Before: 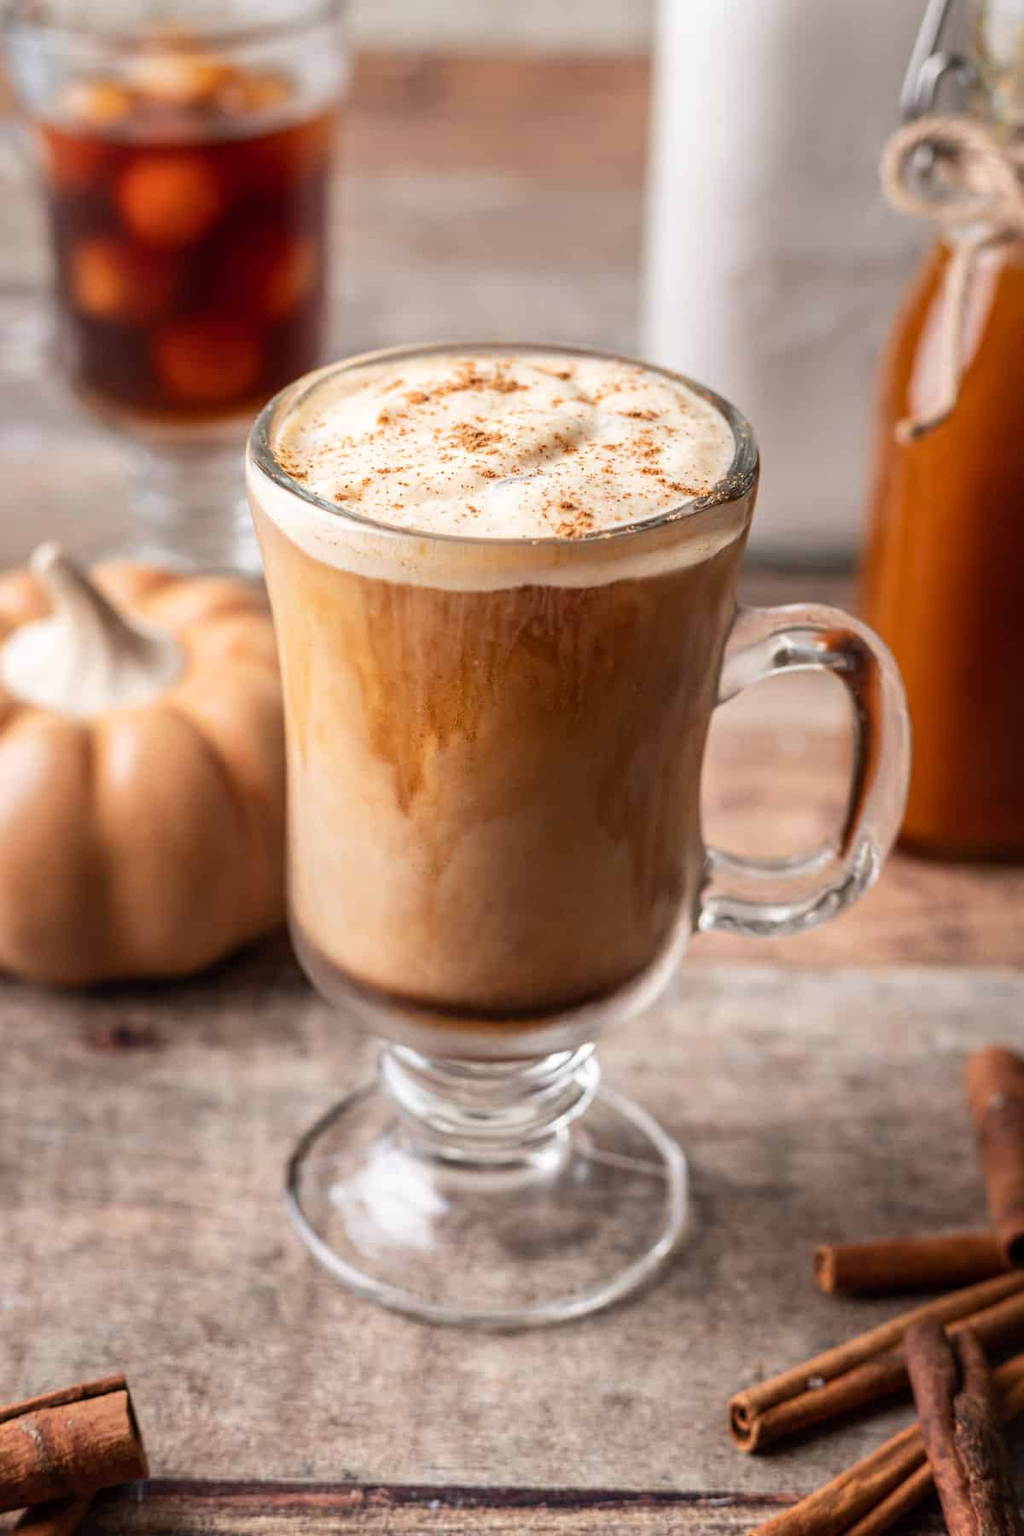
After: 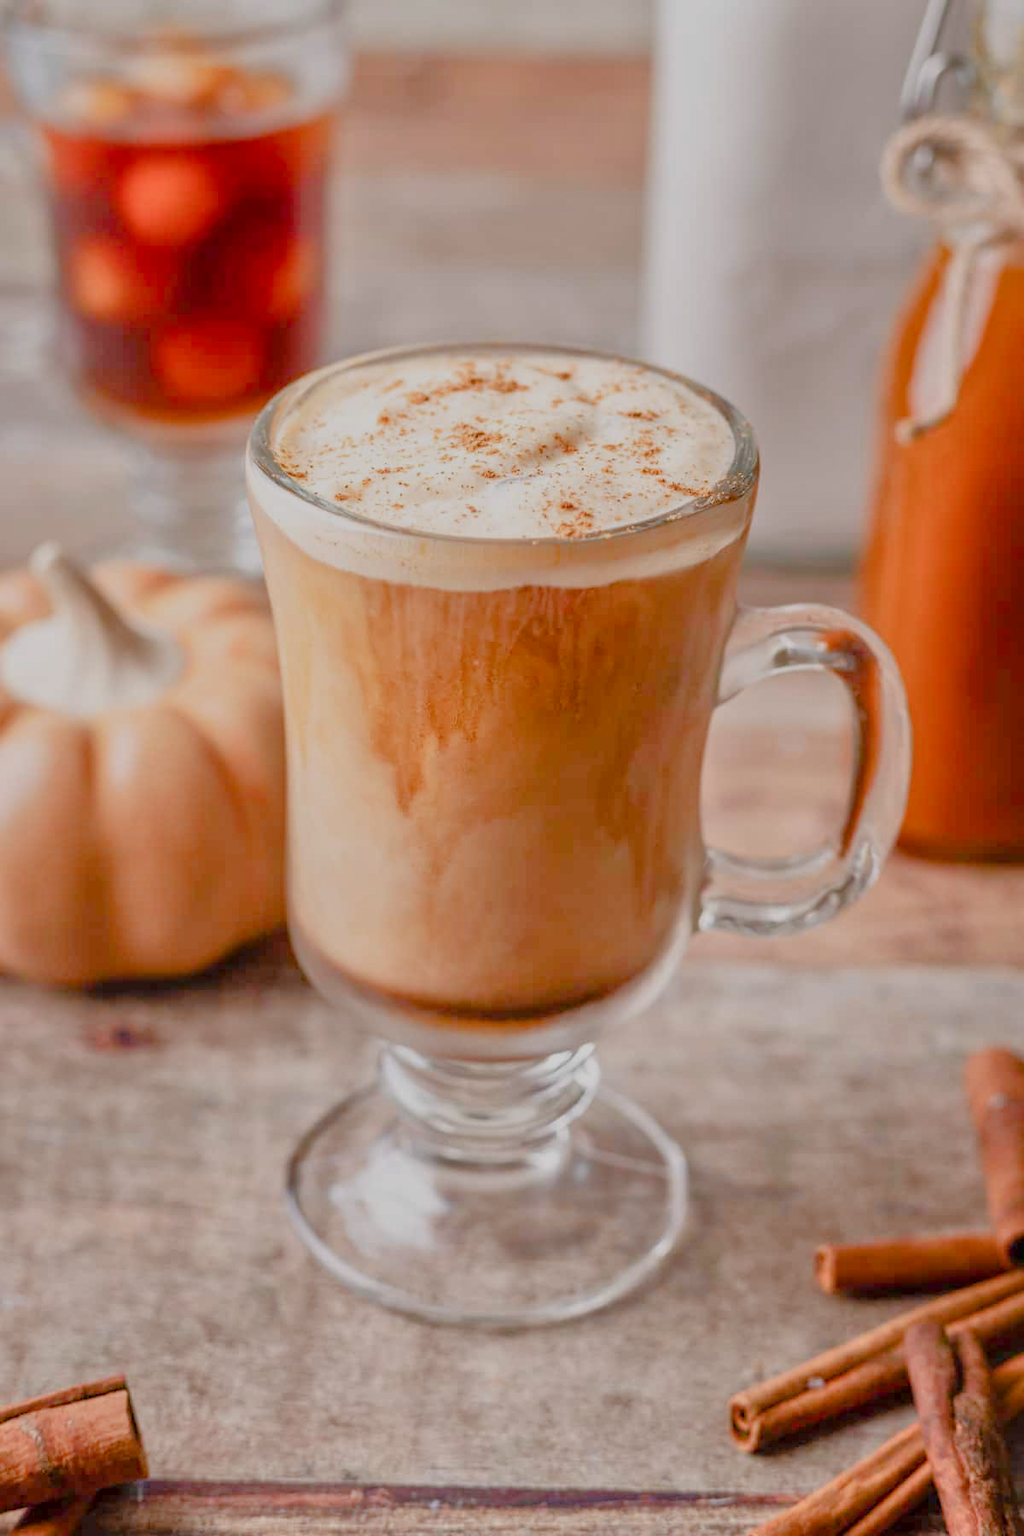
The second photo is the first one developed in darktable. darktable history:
bloom: size 15%, threshold 97%, strength 7%
tone equalizer: -7 EV 0.15 EV, -6 EV 0.6 EV, -5 EV 1.15 EV, -4 EV 1.33 EV, -3 EV 1.15 EV, -2 EV 0.6 EV, -1 EV 0.15 EV, mask exposure compensation -0.5 EV
color balance rgb: shadows lift › chroma 1%, shadows lift › hue 113°, highlights gain › chroma 0.2%, highlights gain › hue 333°, perceptual saturation grading › global saturation 20%, perceptual saturation grading › highlights -50%, perceptual saturation grading › shadows 25%, contrast -30%
